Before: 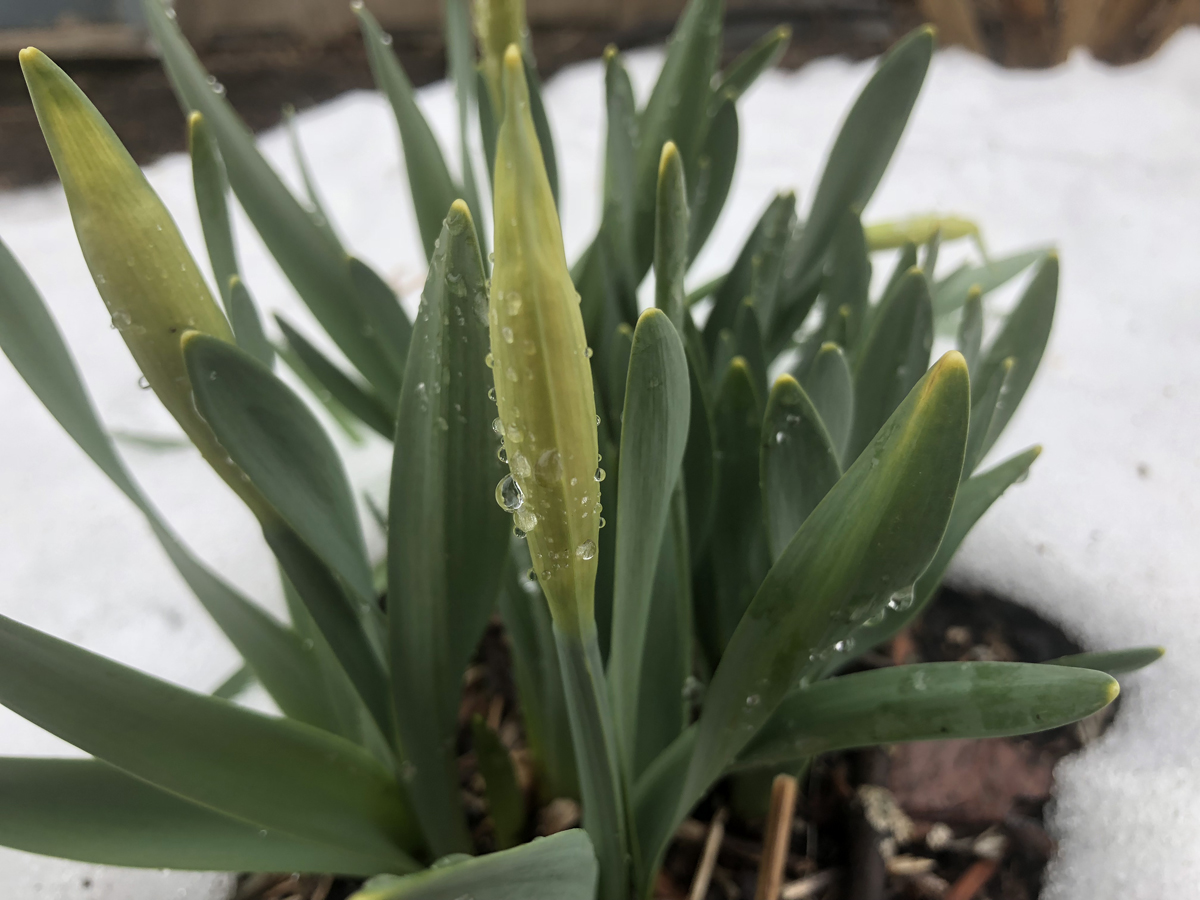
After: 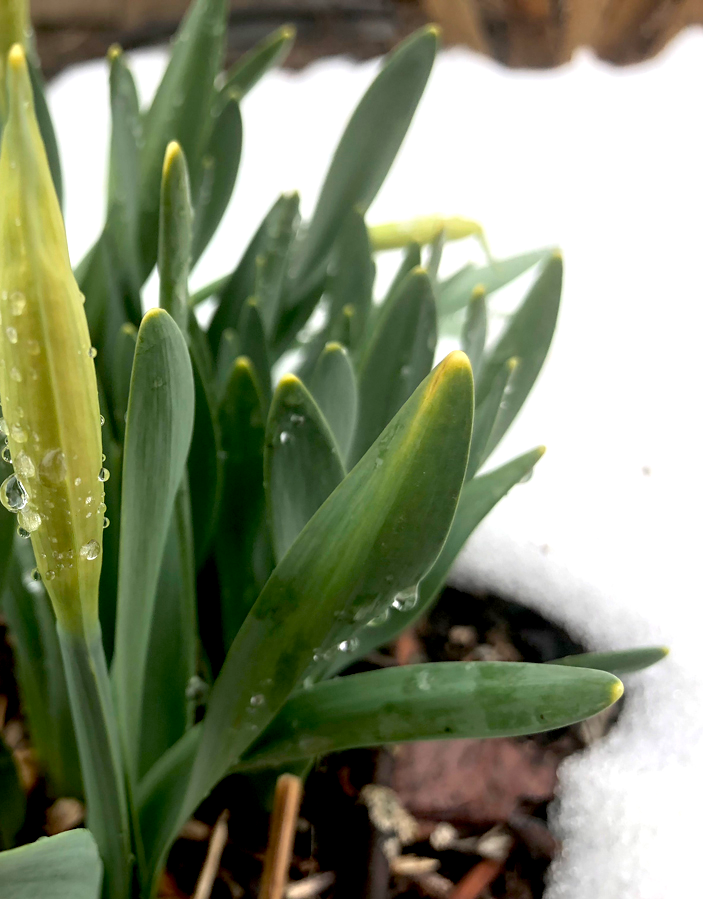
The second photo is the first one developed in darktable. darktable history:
crop: left 41.402%
exposure: black level correction 0.012, exposure 0.7 EV, compensate exposure bias true, compensate highlight preservation false
